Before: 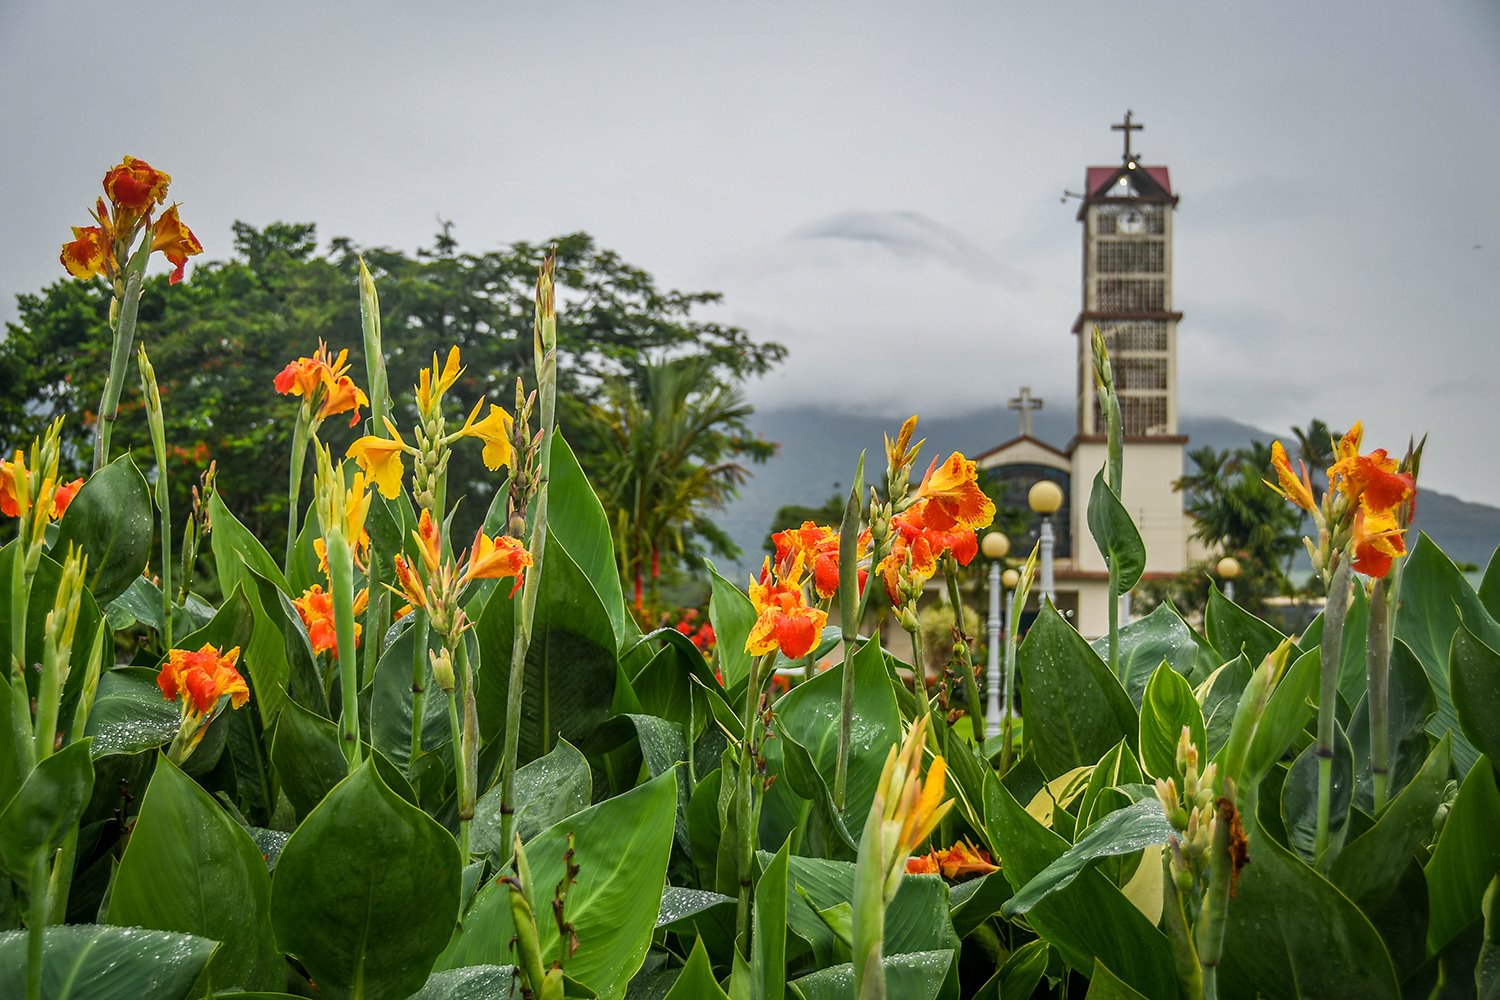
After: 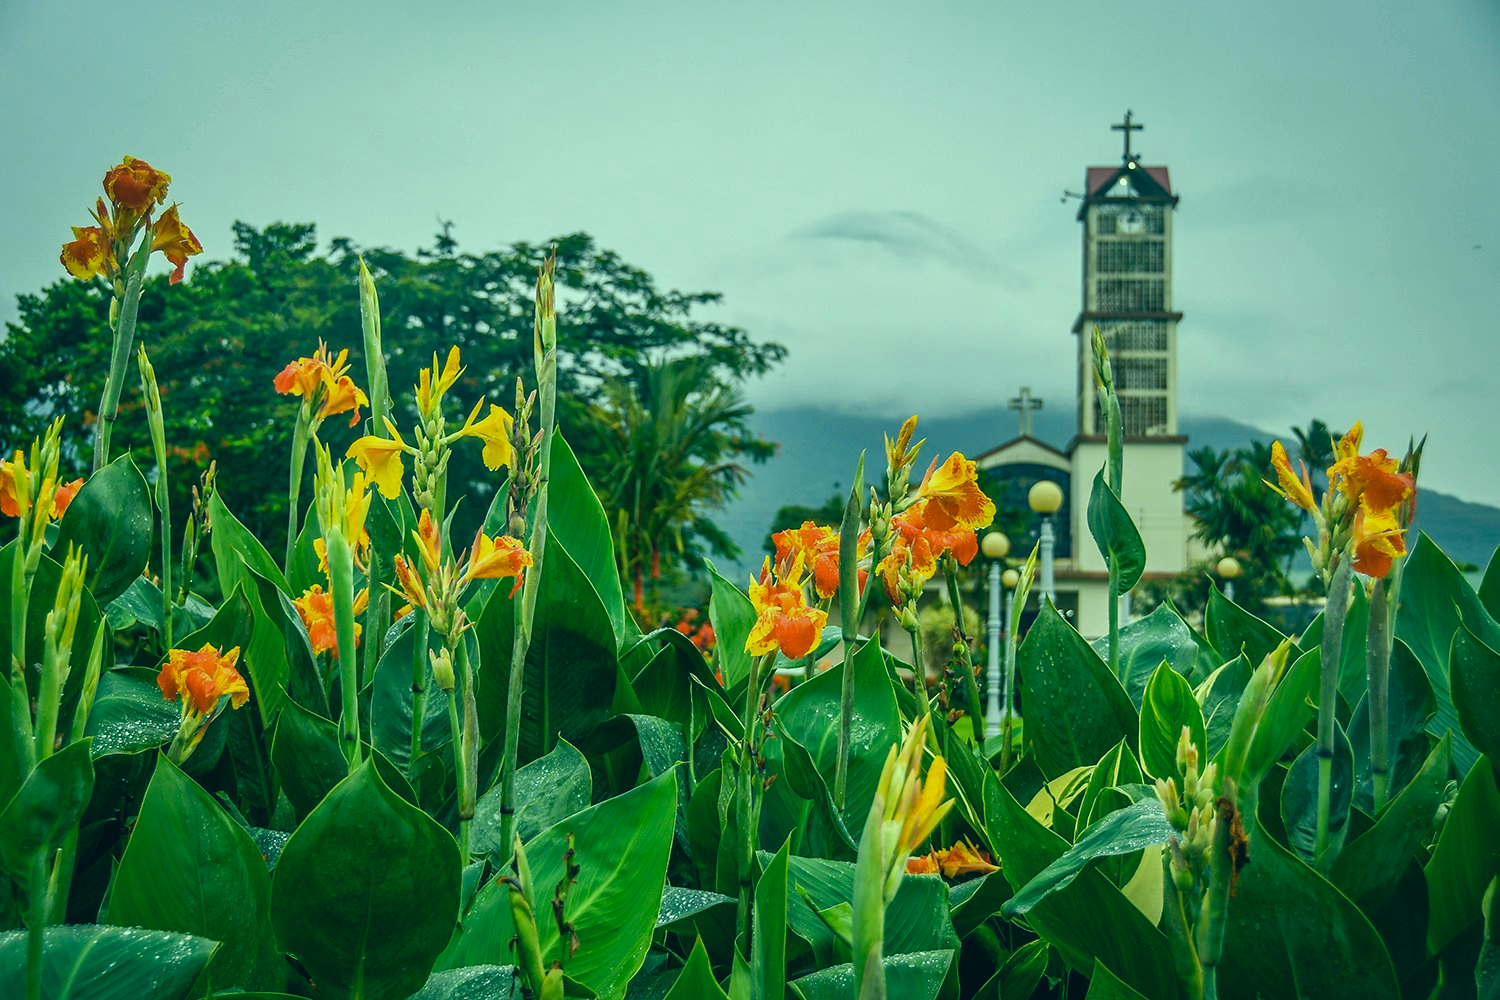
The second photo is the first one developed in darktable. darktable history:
color correction: highlights a* -19.81, highlights b* 9.8, shadows a* -20.42, shadows b* -11.11
